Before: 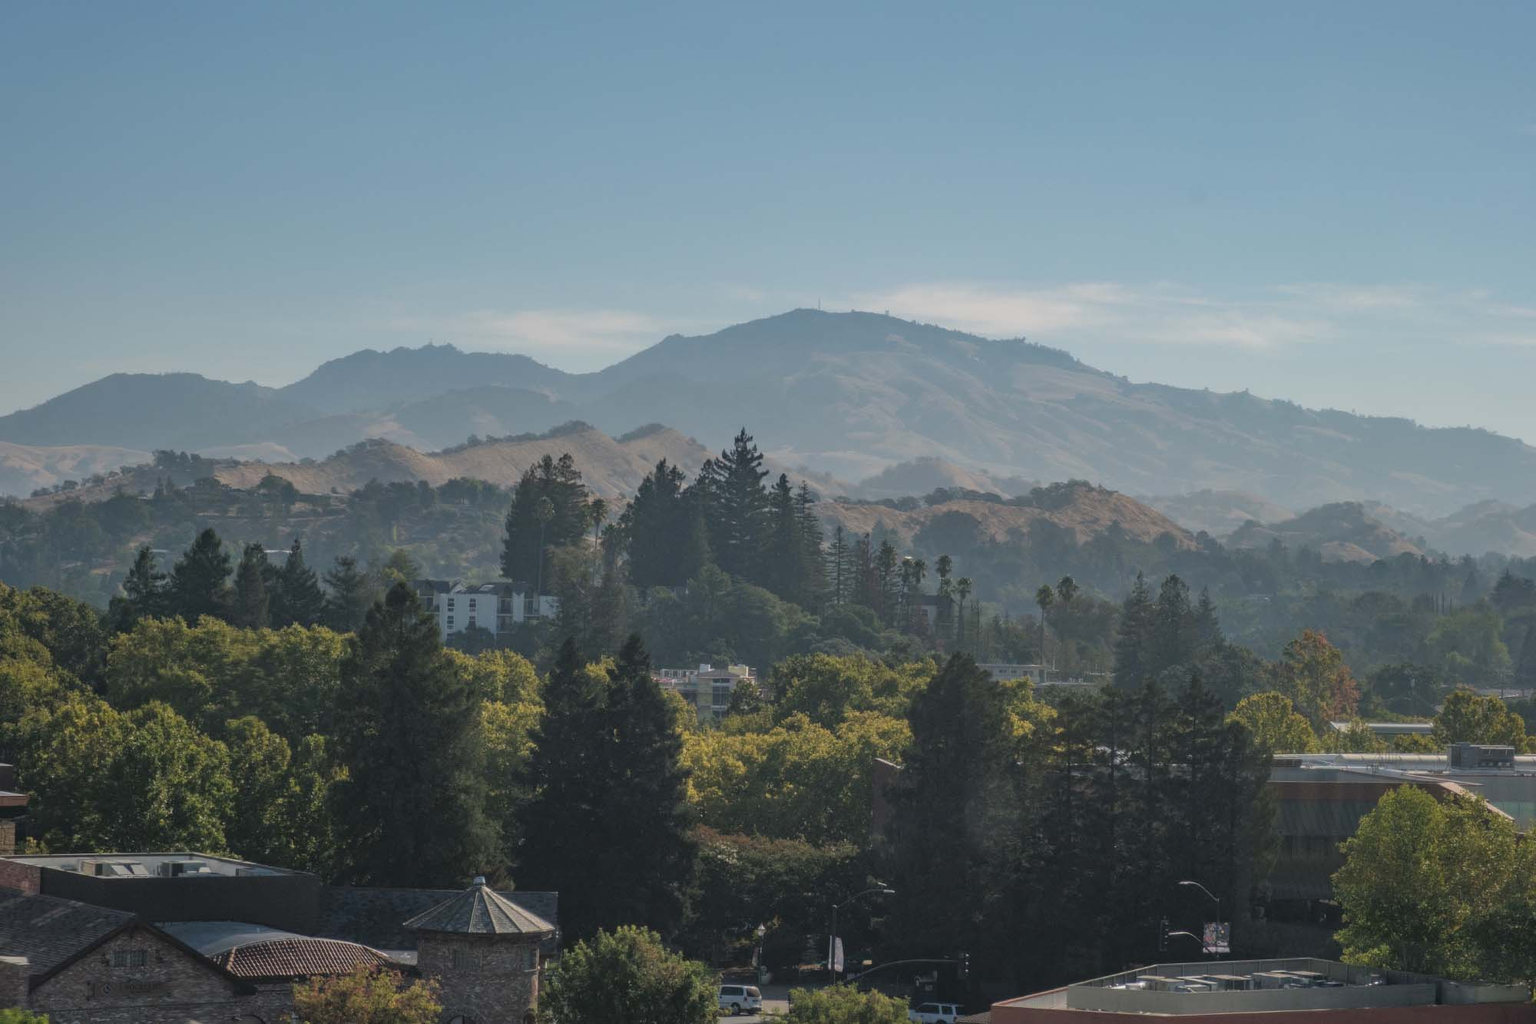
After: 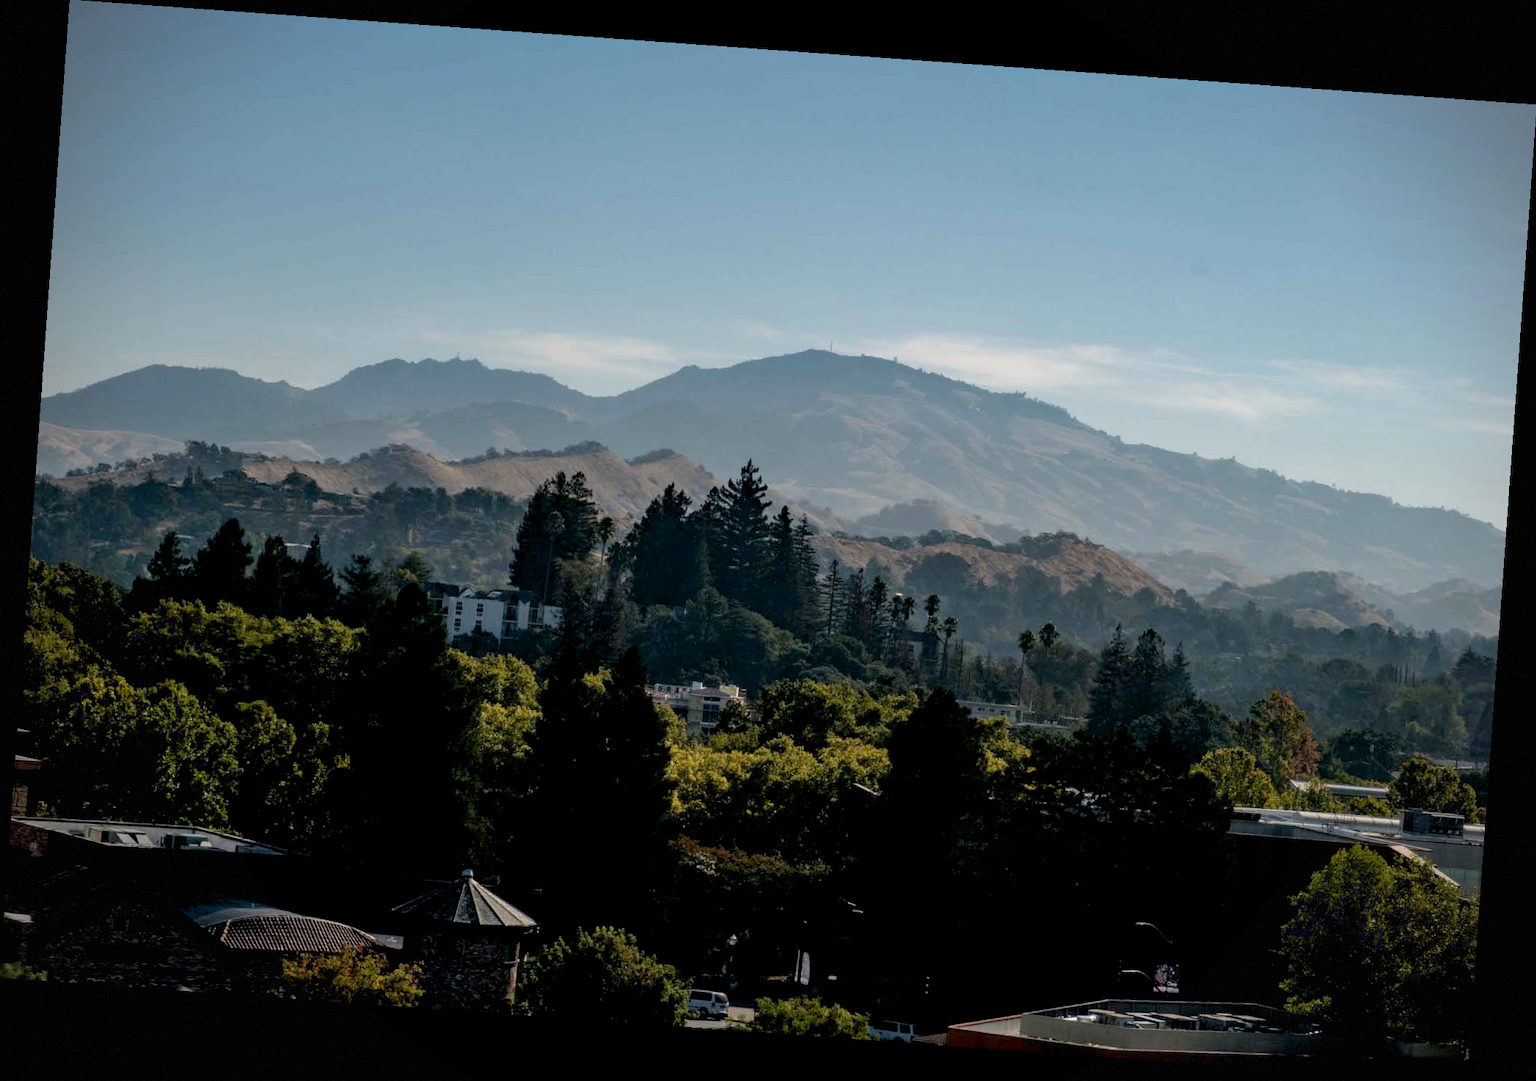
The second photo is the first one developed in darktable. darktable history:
rotate and perspective: rotation 4.1°, automatic cropping off
filmic rgb: white relative exposure 2.45 EV, hardness 6.33
exposure: black level correction 0.047, exposure 0.013 EV, compensate highlight preservation false
vignetting: dithering 8-bit output, unbound false
